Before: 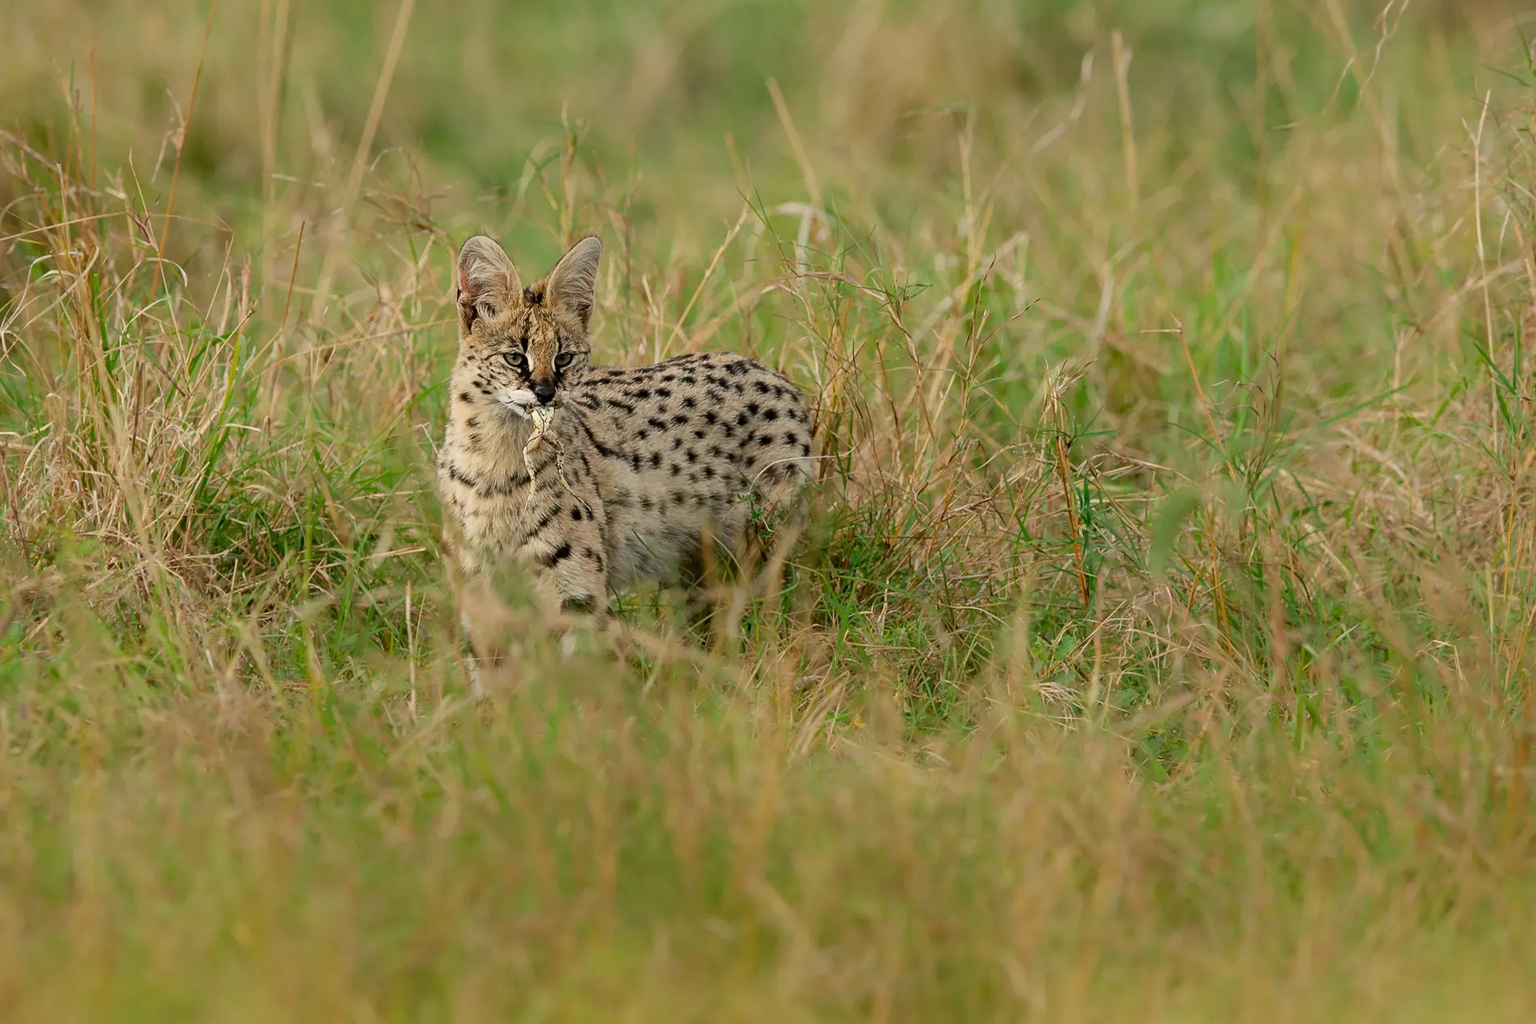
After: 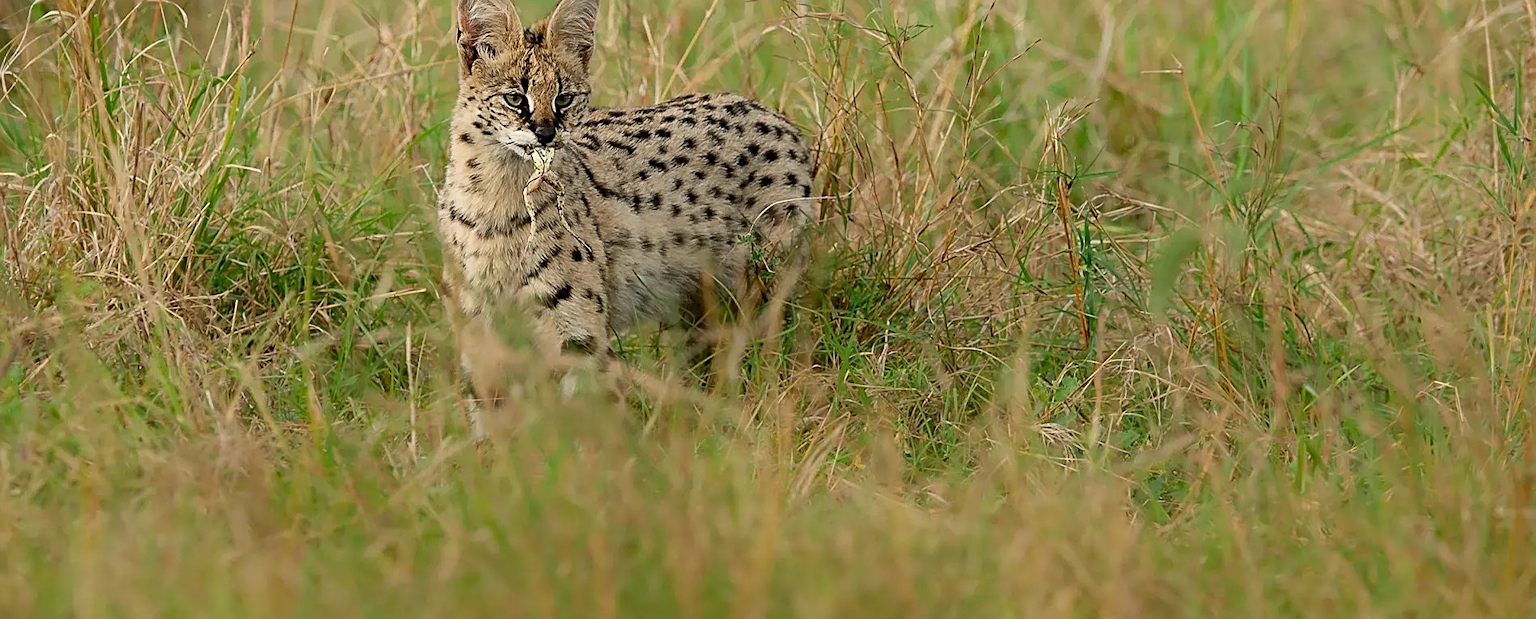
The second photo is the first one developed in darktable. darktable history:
sharpen: on, module defaults
crop and rotate: top 25.468%, bottom 14.045%
shadows and highlights: shadows -0.91, highlights 40.07, shadows color adjustment 99.14%, highlights color adjustment 0.068%
